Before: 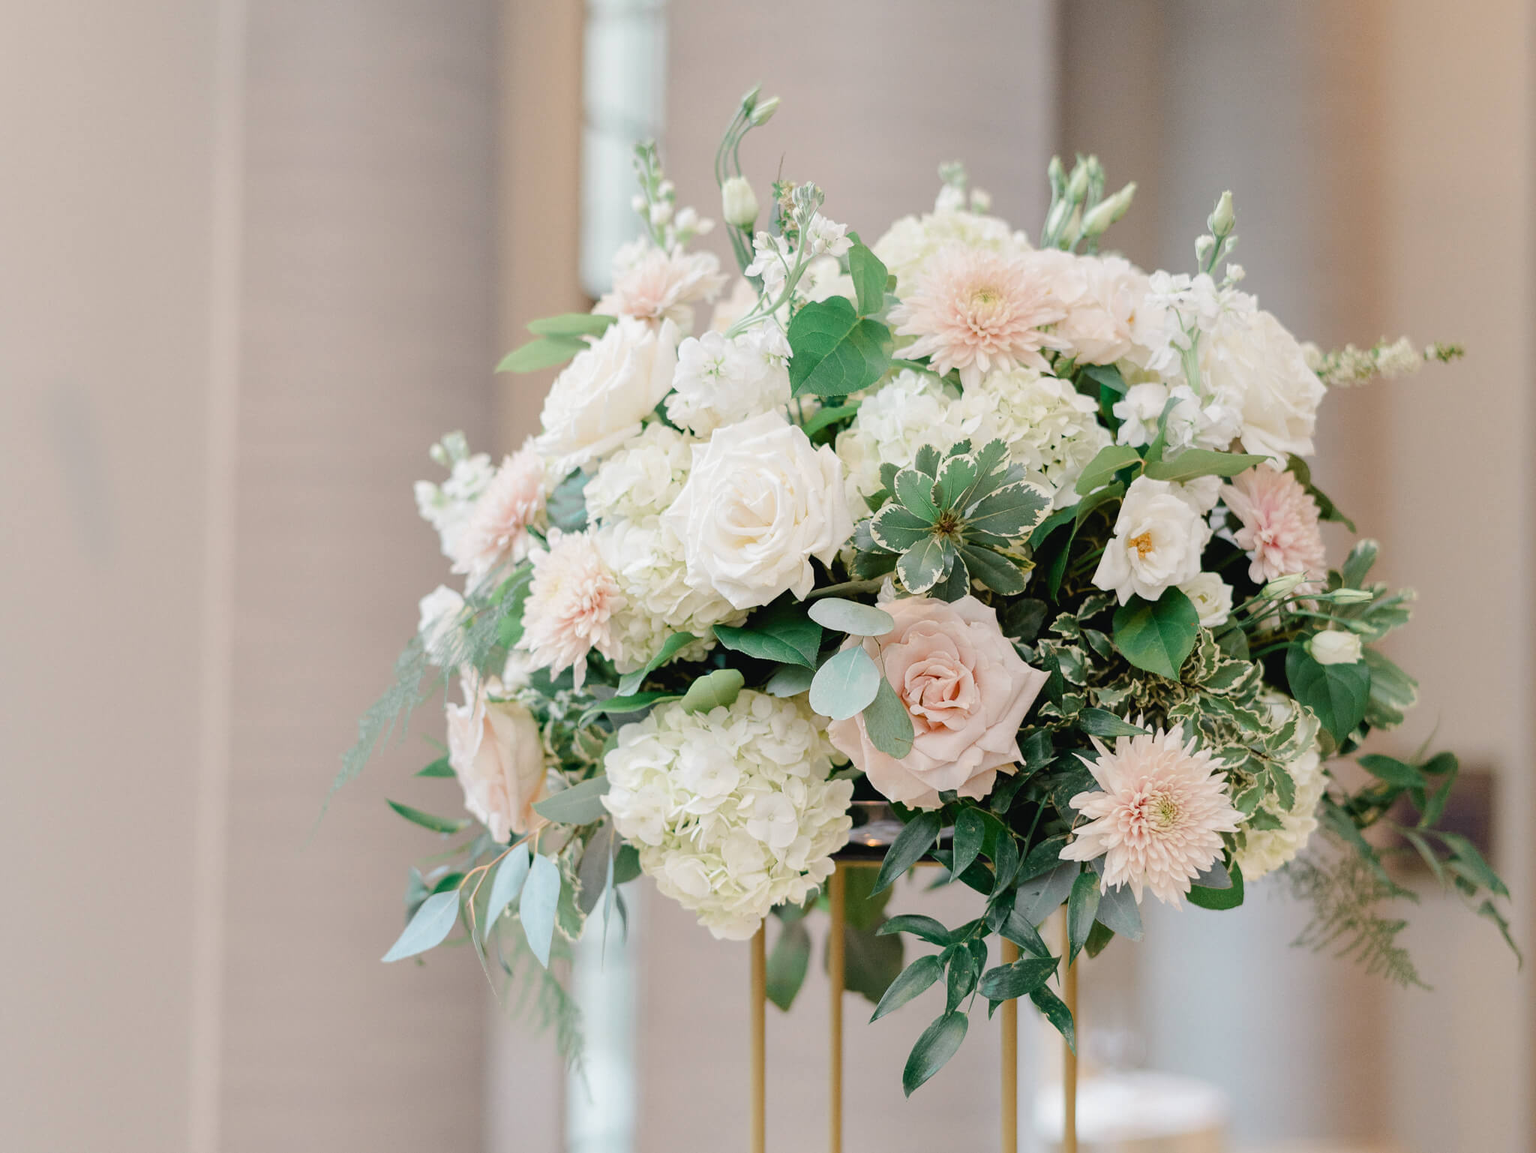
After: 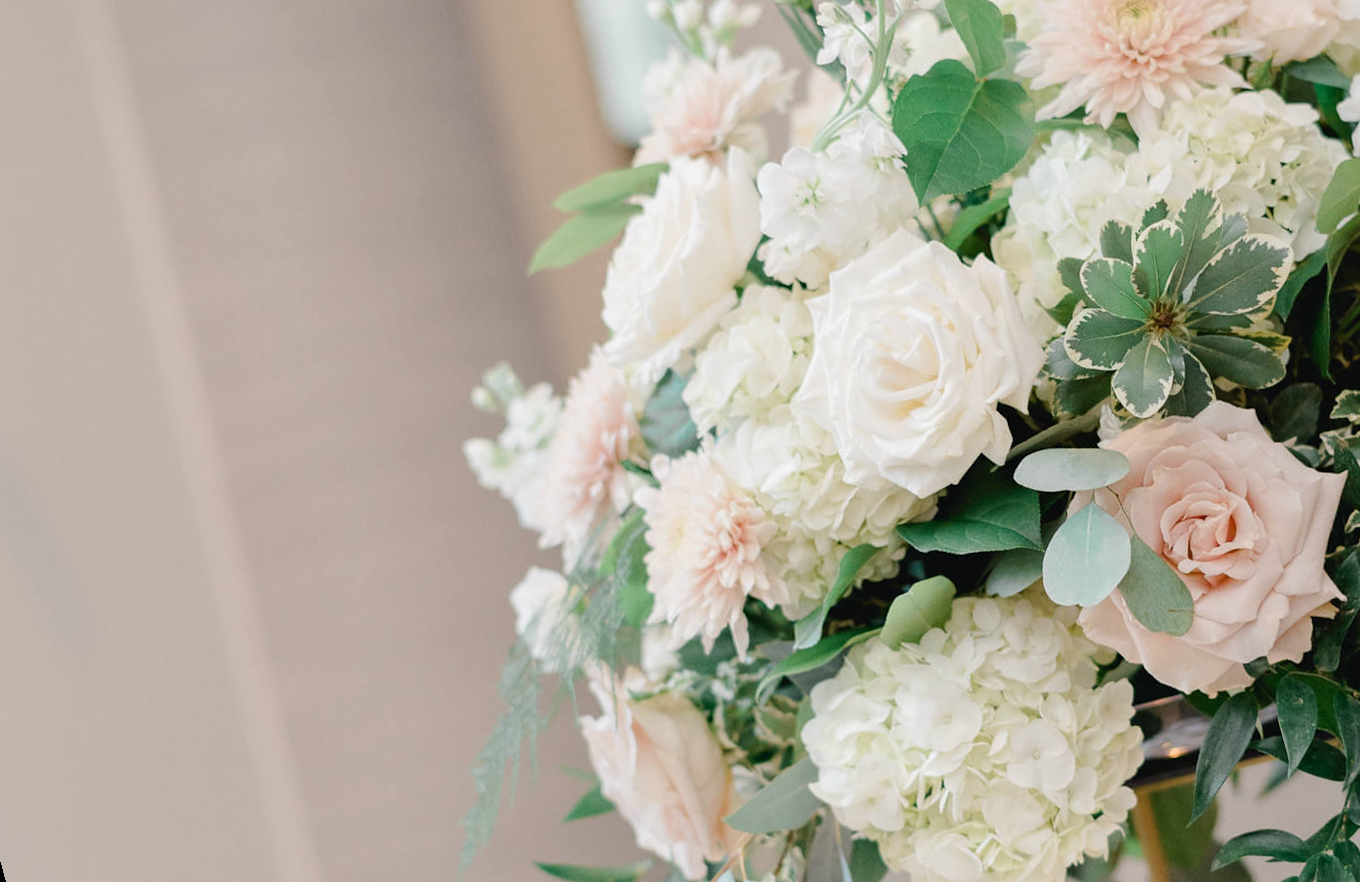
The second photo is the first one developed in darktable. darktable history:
rotate and perspective: rotation -14.8°, crop left 0.1, crop right 0.903, crop top 0.25, crop bottom 0.748
crop: top 5.803%, right 27.864%, bottom 5.804%
